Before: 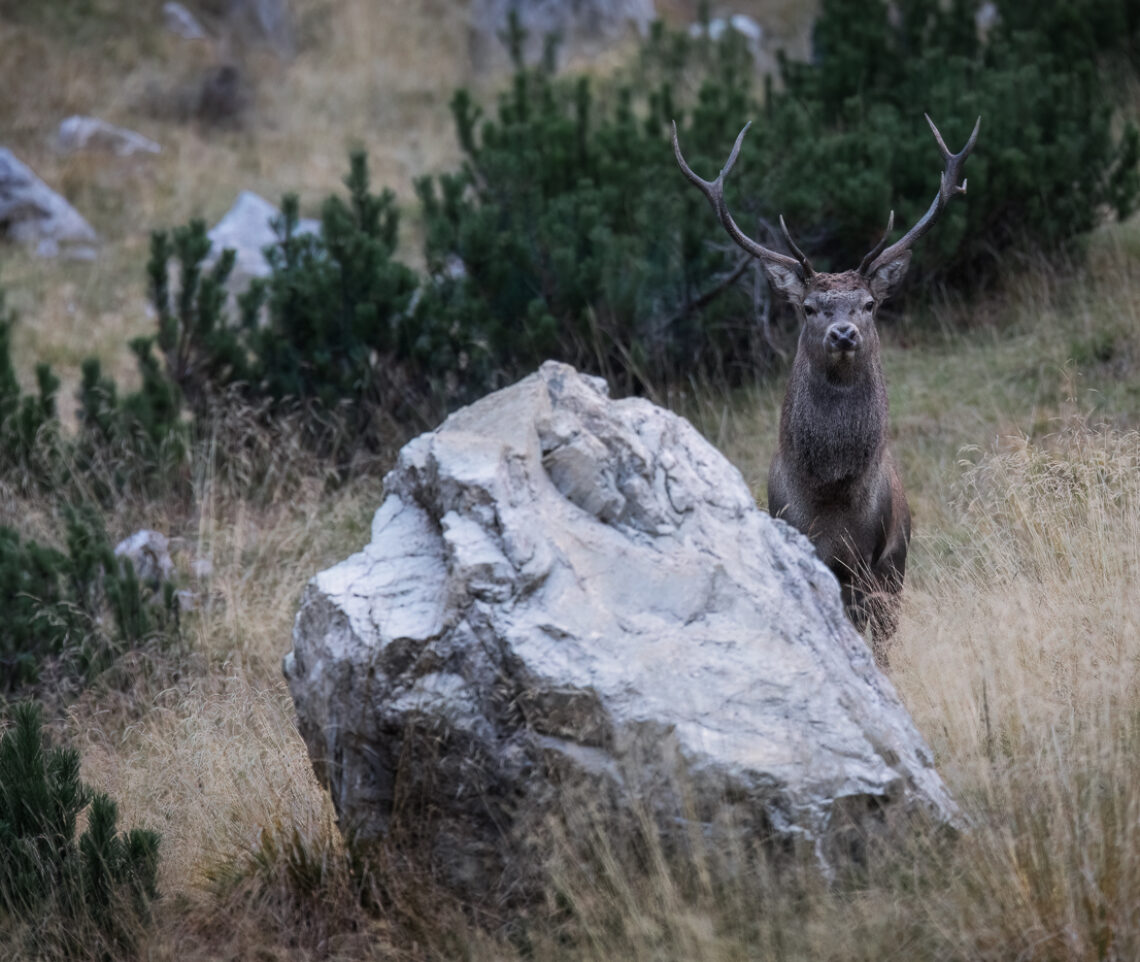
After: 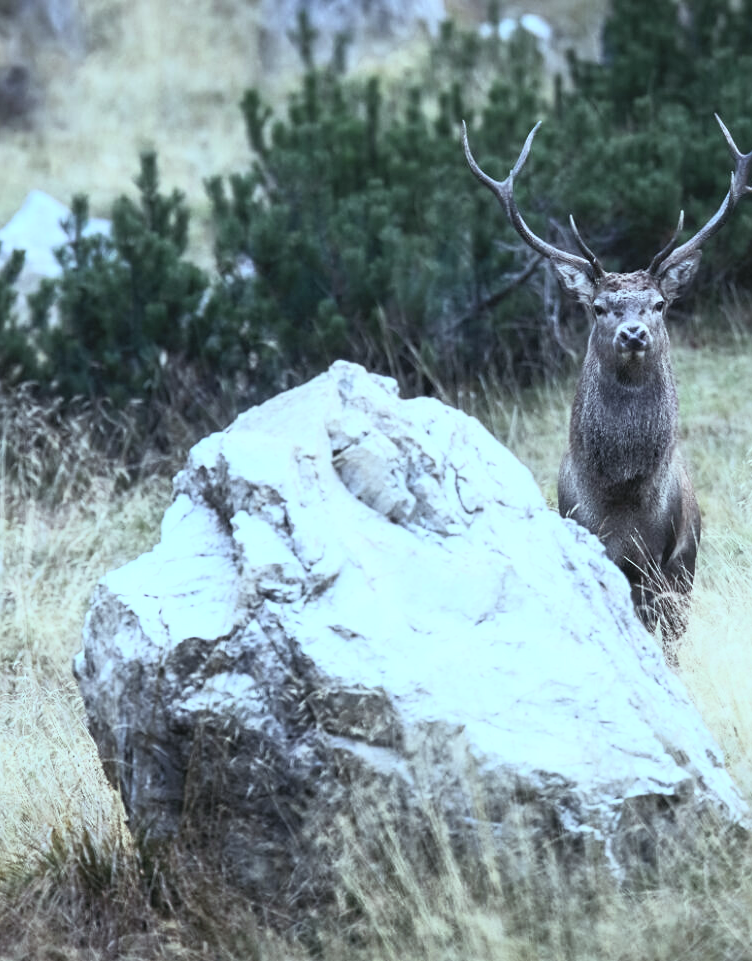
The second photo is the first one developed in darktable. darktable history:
crop and rotate: left 18.442%, right 15.508%
sharpen: amount 0.2
color balance: mode lift, gamma, gain (sRGB), lift [0.997, 0.979, 1.021, 1.011], gamma [1, 1.084, 0.916, 0.998], gain [1, 0.87, 1.13, 1.101], contrast 4.55%, contrast fulcrum 38.24%, output saturation 104.09%
white balance: red 1.004, blue 1.024
contrast brightness saturation: contrast 0.39, brightness 0.53
